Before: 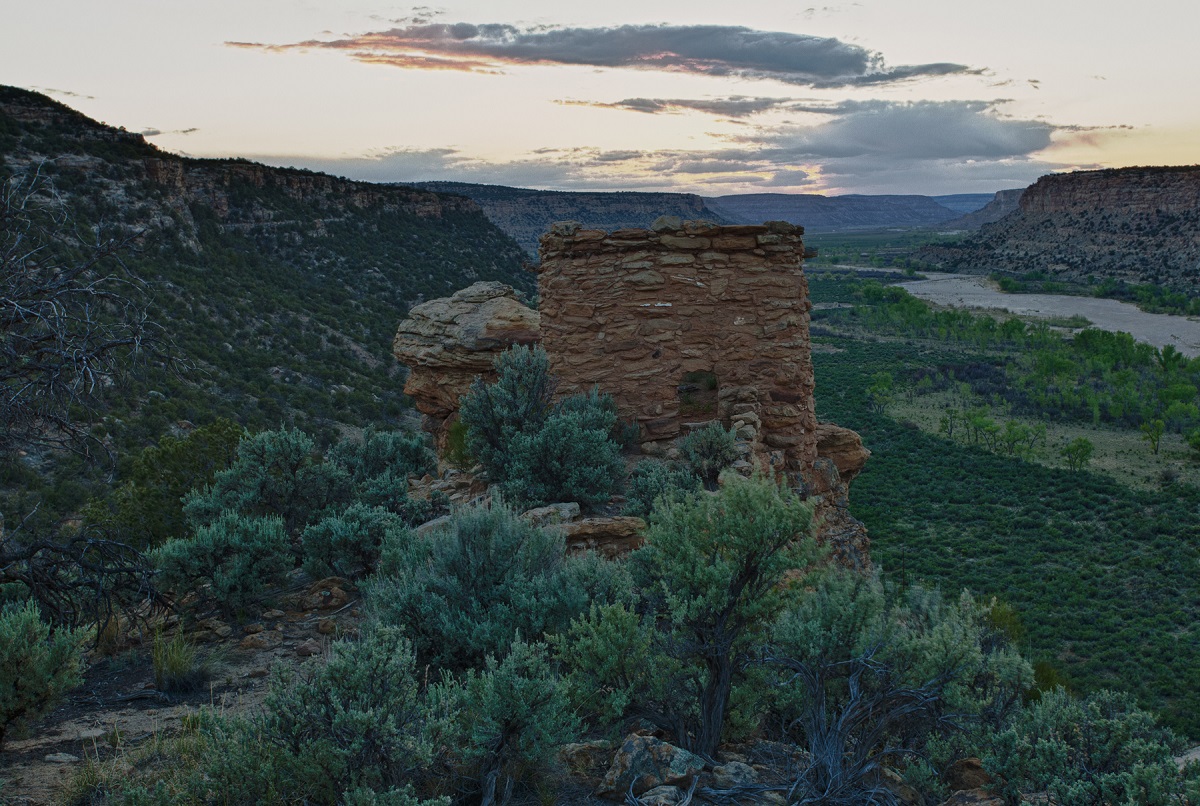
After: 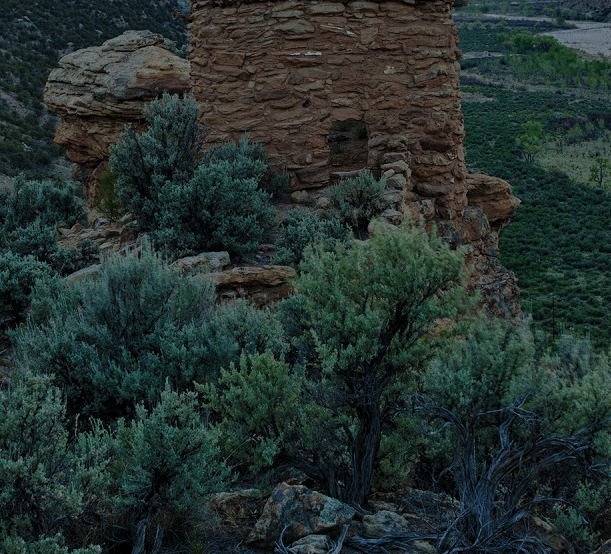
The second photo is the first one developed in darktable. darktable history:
crop and rotate: left 29.237%, top 31.152%, right 19.807%
filmic rgb: middle gray luminance 18.42%, black relative exposure -9 EV, white relative exposure 3.75 EV, threshold 6 EV, target black luminance 0%, hardness 4.85, latitude 67.35%, contrast 0.955, highlights saturation mix 20%, shadows ↔ highlights balance 21.36%, add noise in highlights 0, preserve chrominance luminance Y, color science v3 (2019), use custom middle-gray values true, iterations of high-quality reconstruction 0, contrast in highlights soft, enable highlight reconstruction true
exposure: compensate highlight preservation false
